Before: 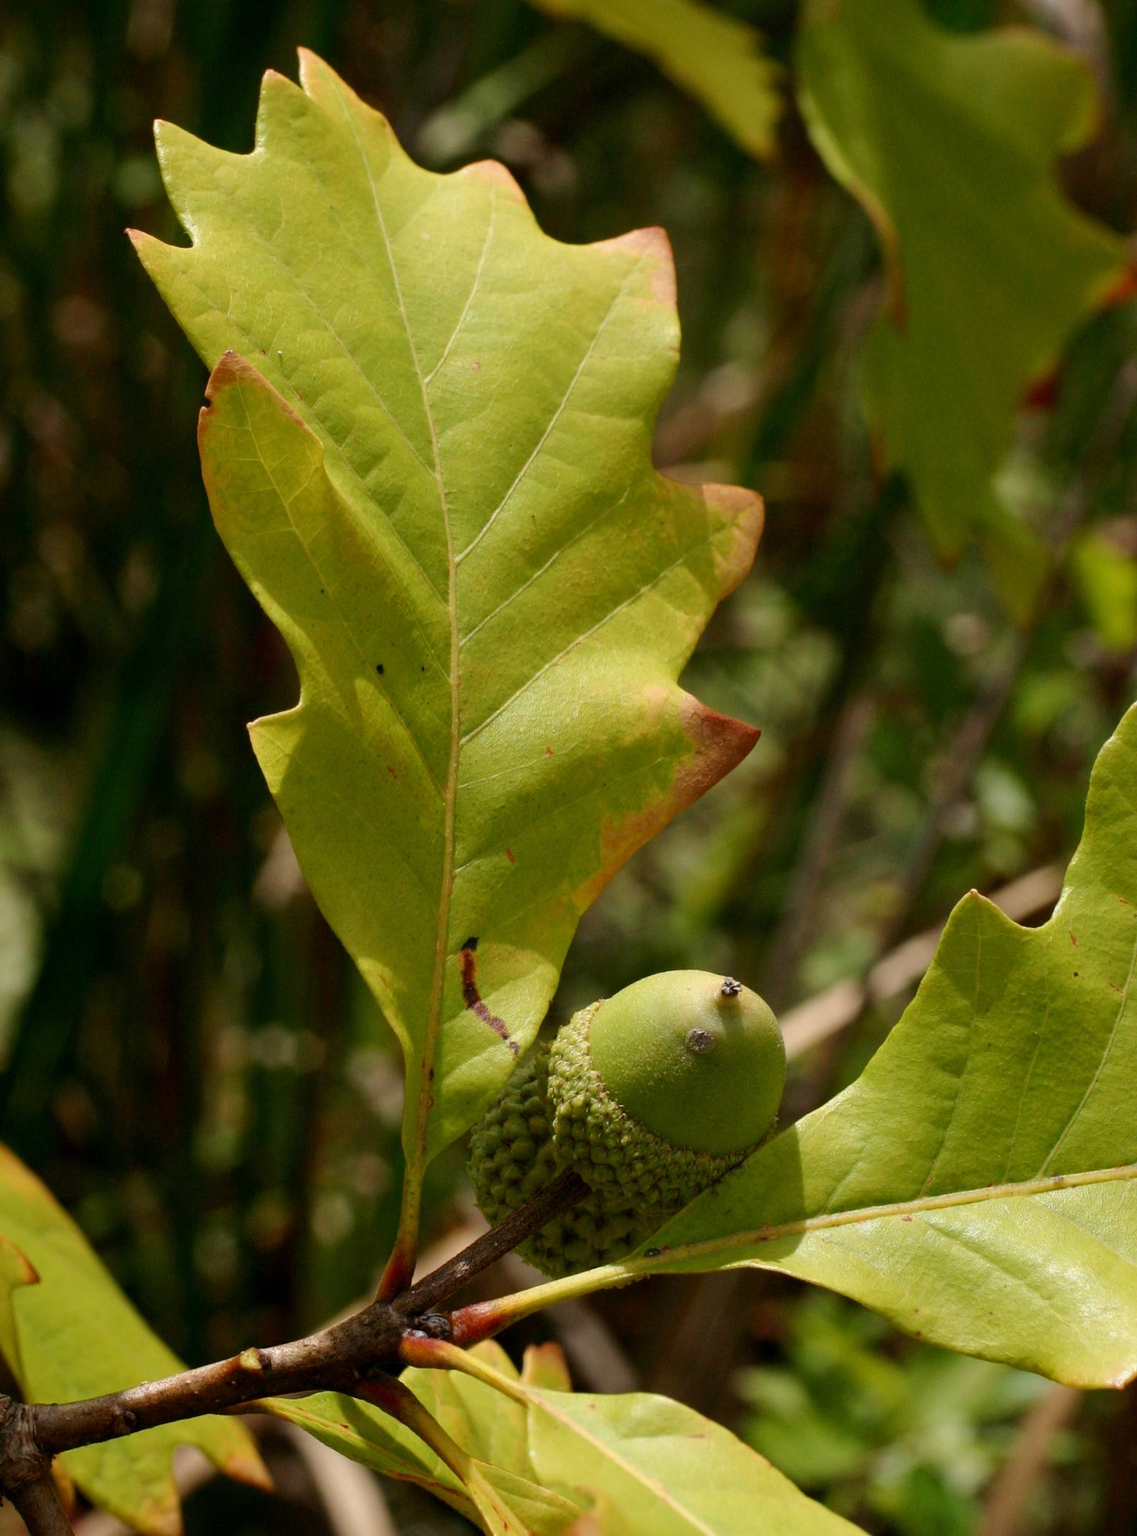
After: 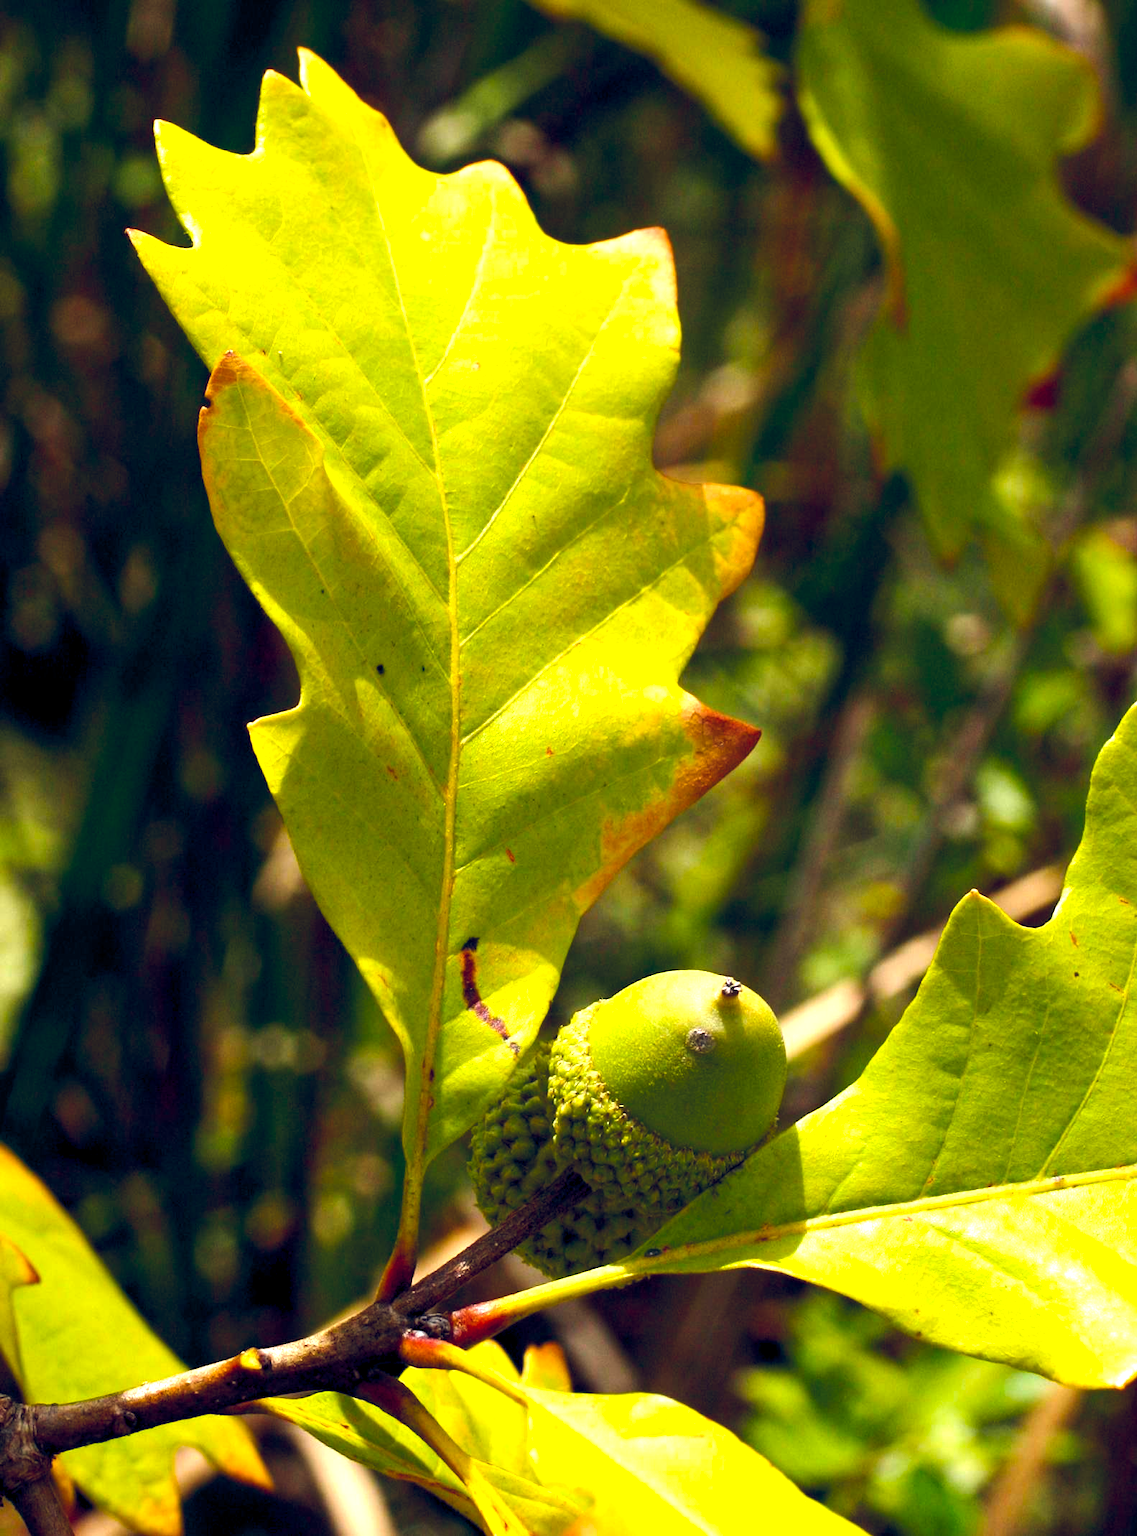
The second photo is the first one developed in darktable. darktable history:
exposure: black level correction 0, exposure 0.952 EV, compensate exposure bias true, compensate highlight preservation false
color balance rgb: global offset › luminance -0.28%, global offset › chroma 0.304%, global offset › hue 262.25°, perceptual saturation grading › global saturation 25.215%, perceptual brilliance grading › global brilliance -18.616%, perceptual brilliance grading › highlights 28.012%, global vibrance 32.702%
color calibration: illuminant same as pipeline (D50), adaptation XYZ, x 0.346, y 0.357, temperature 5014.42 K
